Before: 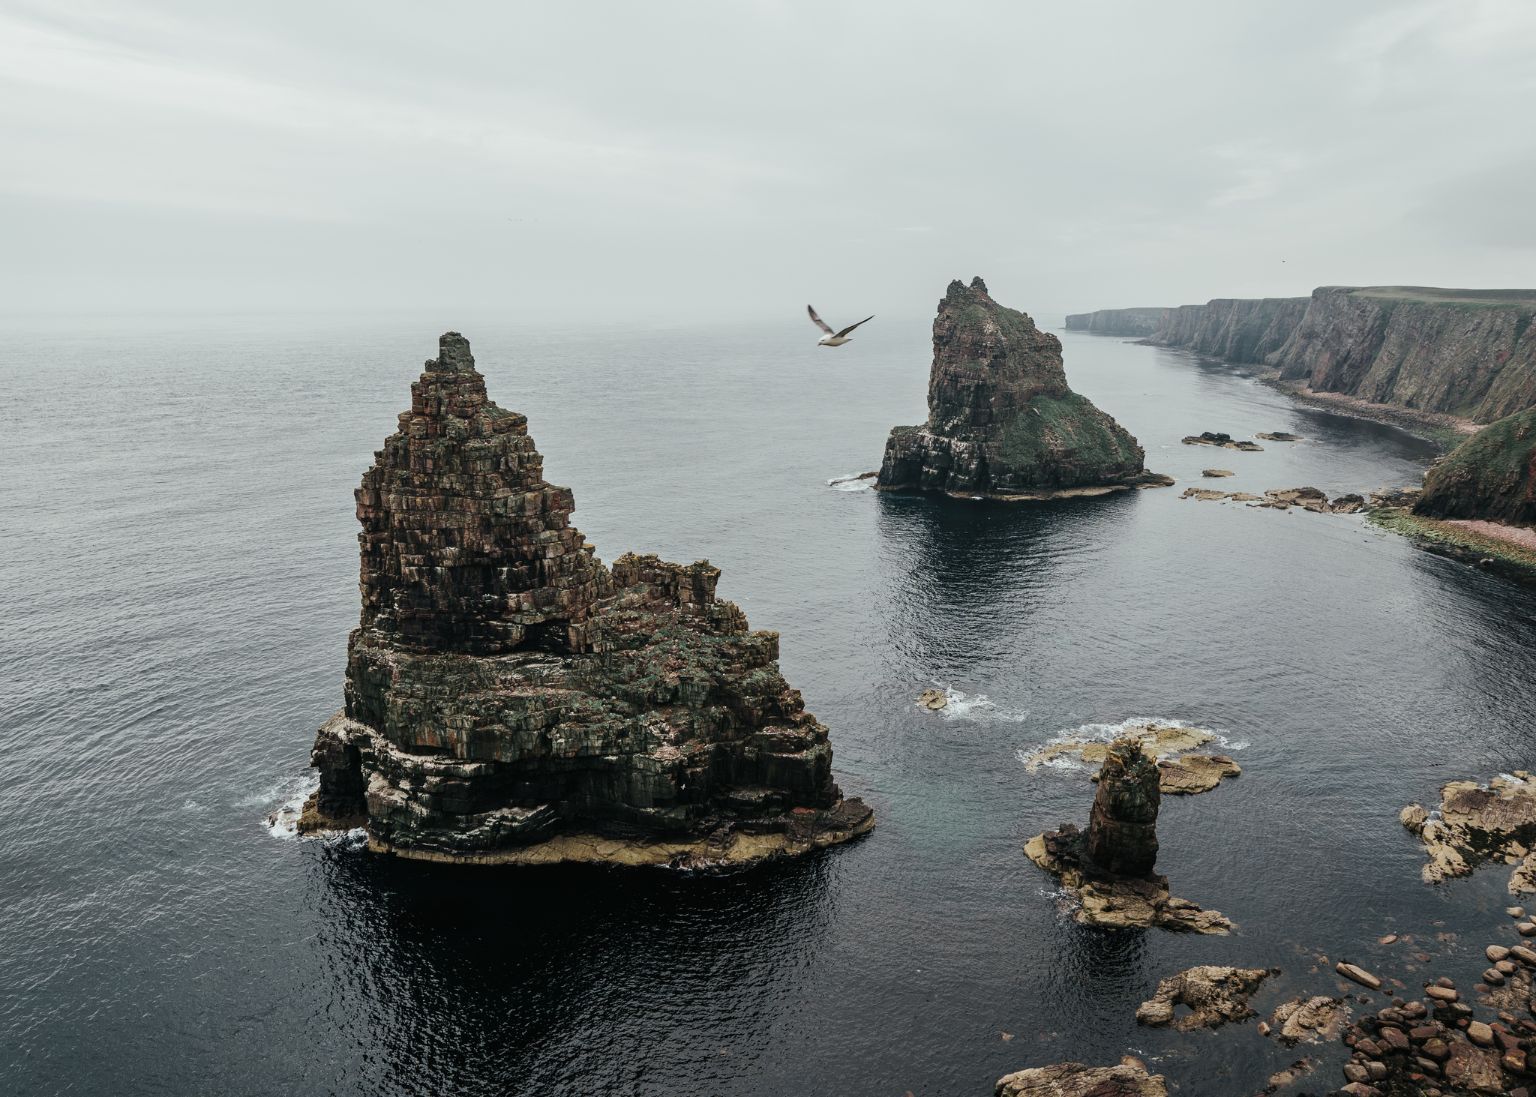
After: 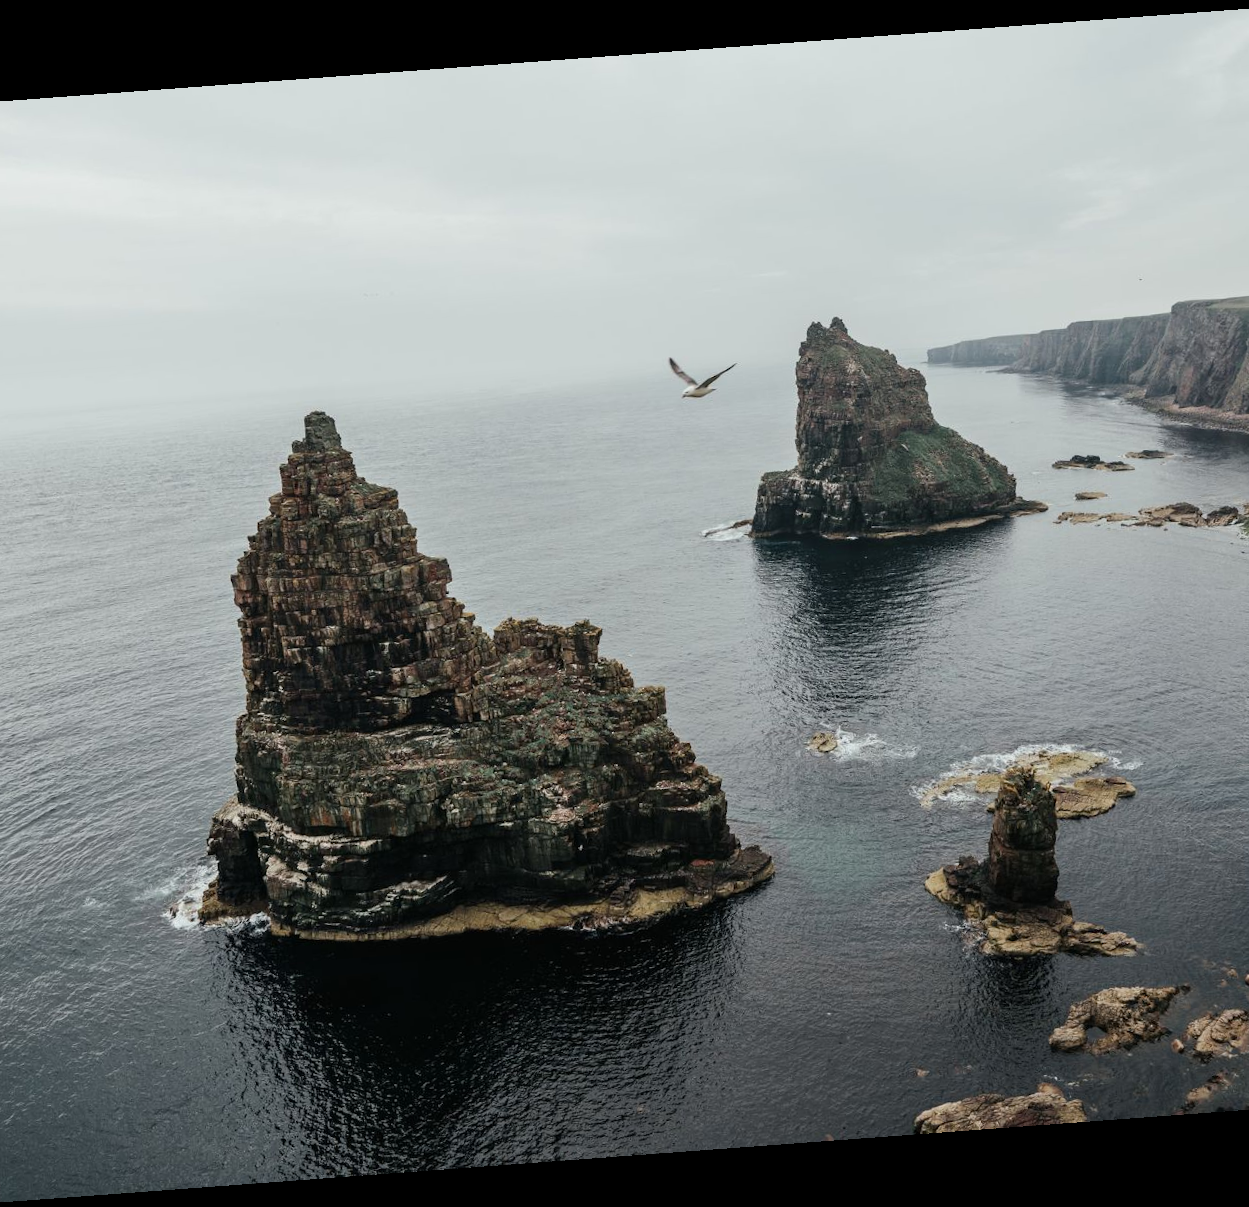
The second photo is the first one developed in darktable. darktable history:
crop: left 9.88%, right 12.664%
rotate and perspective: rotation -4.25°, automatic cropping off
